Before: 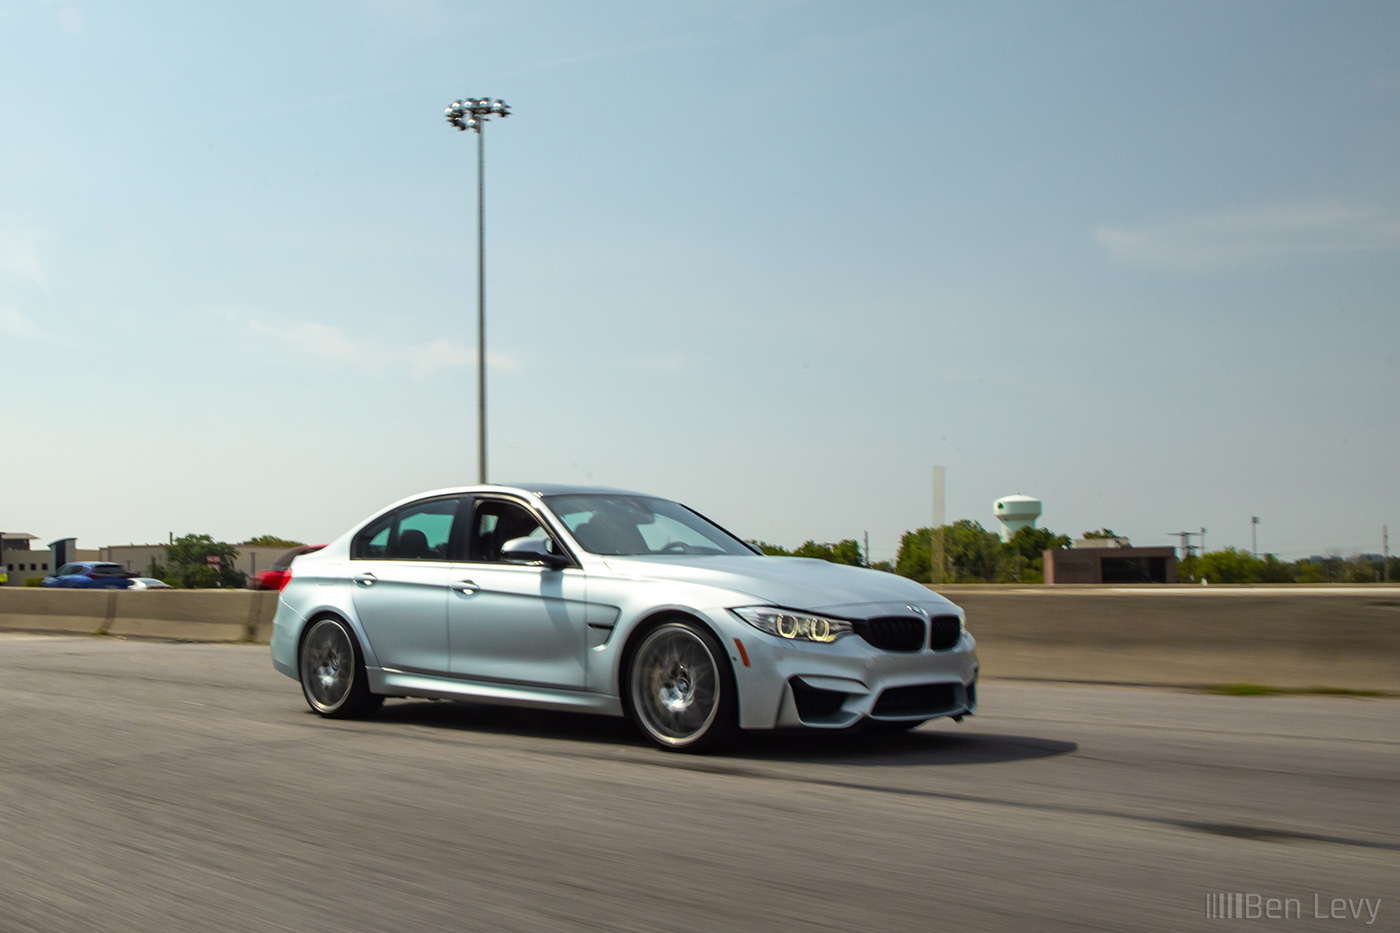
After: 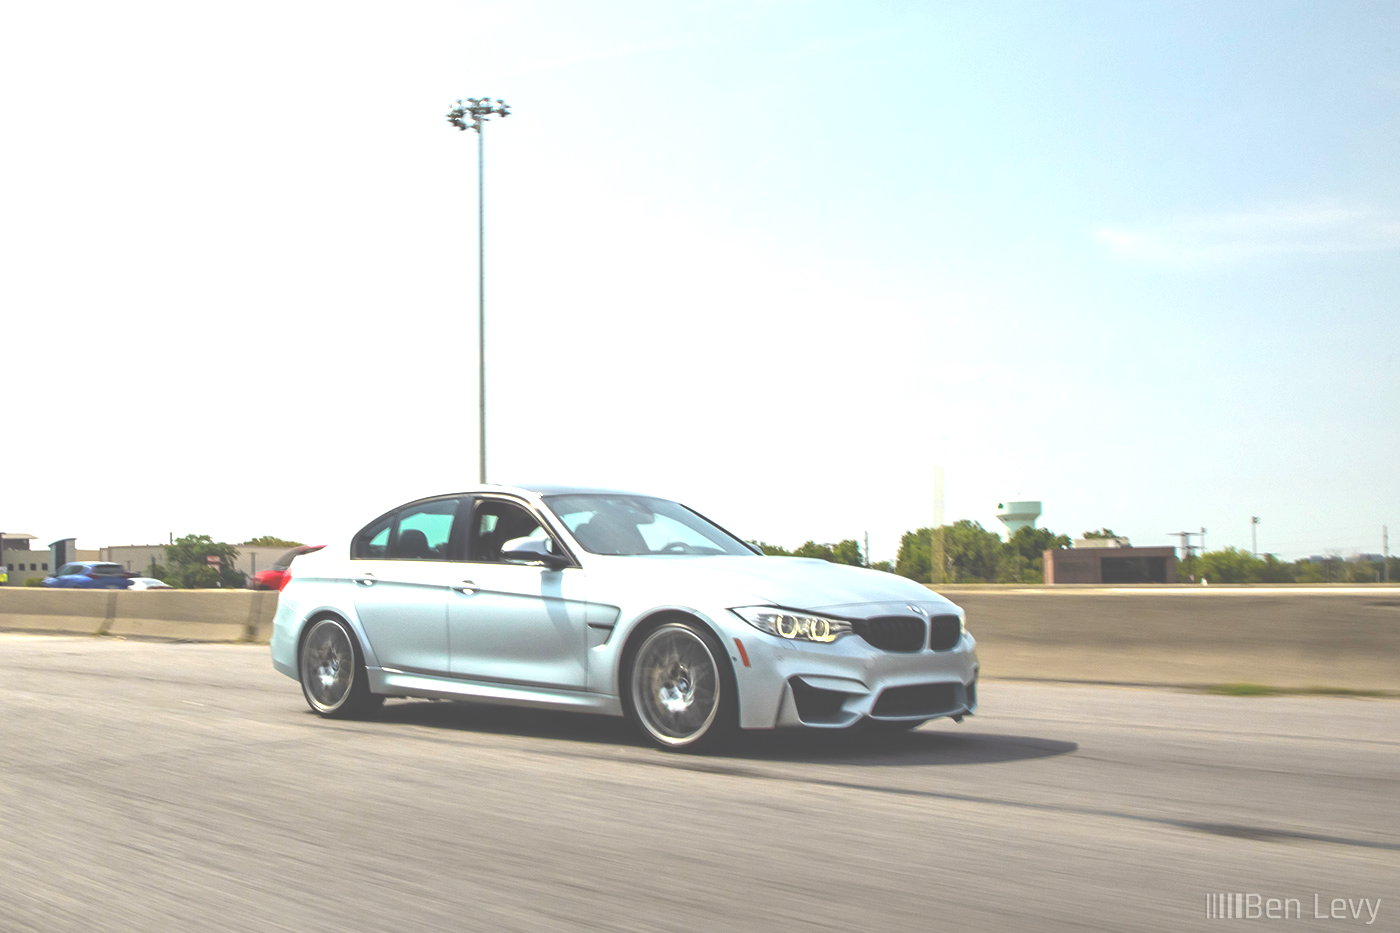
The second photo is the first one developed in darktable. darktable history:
contrast brightness saturation: contrast -0.1, saturation -0.1
exposure: black level correction -0.023, exposure 1.397 EV, compensate highlight preservation false
